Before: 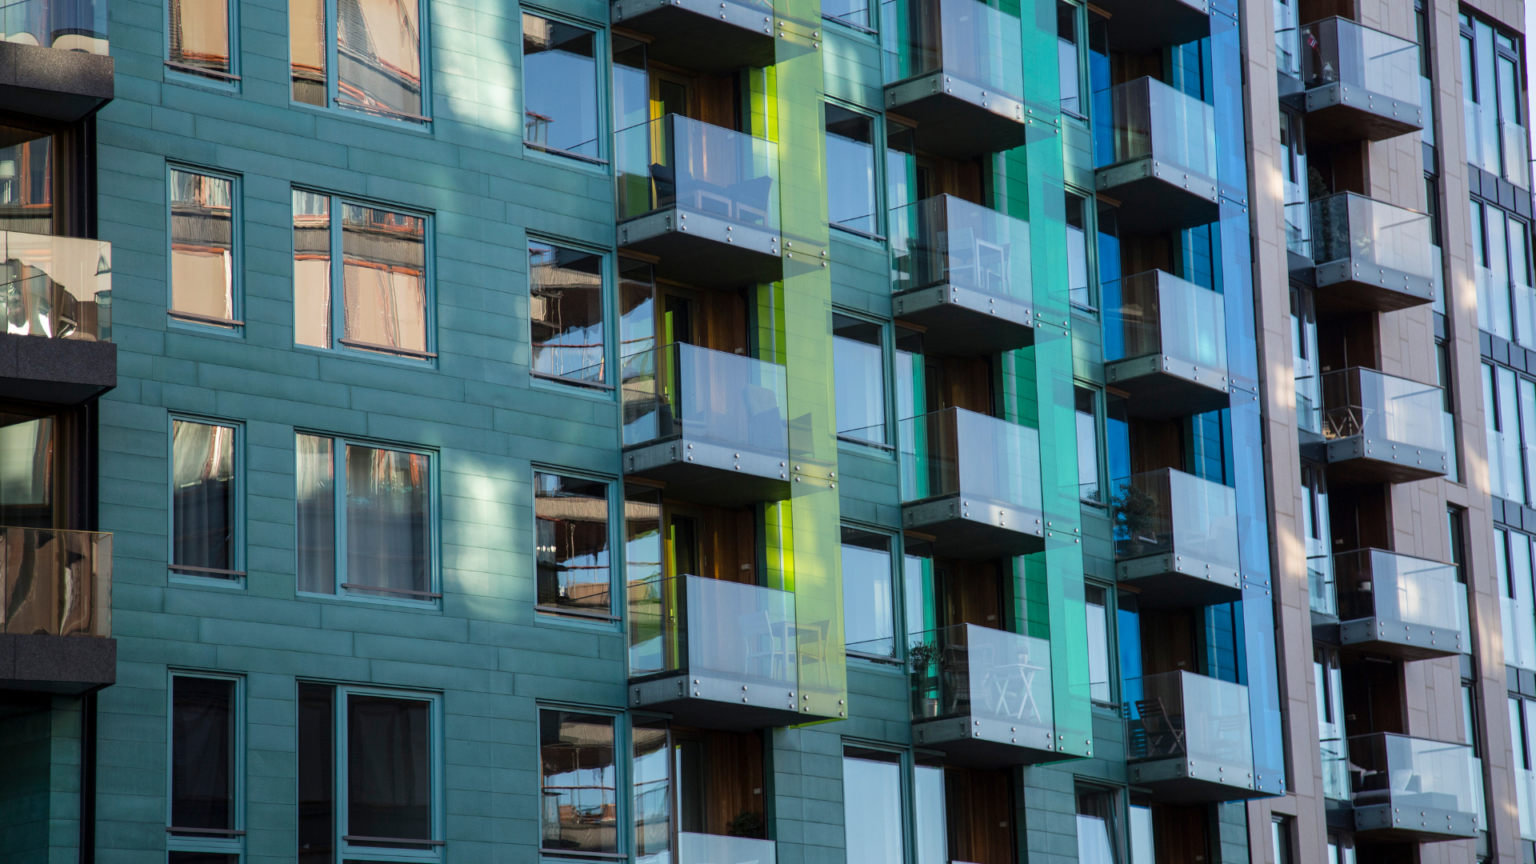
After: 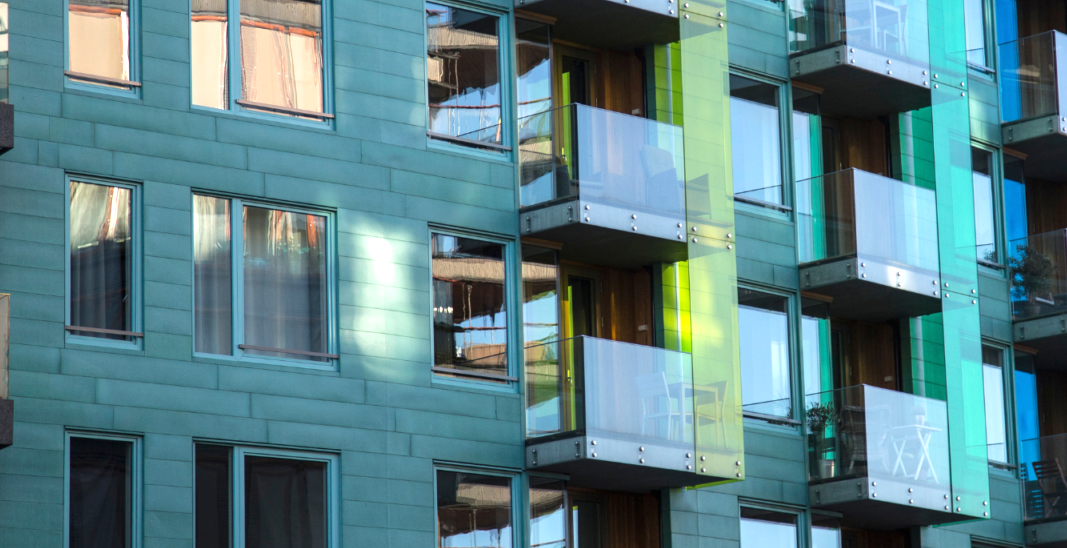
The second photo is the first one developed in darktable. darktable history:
crop: left 6.75%, top 27.701%, right 23.782%, bottom 8.757%
exposure: black level correction 0, exposure 0.693 EV, compensate highlight preservation false
